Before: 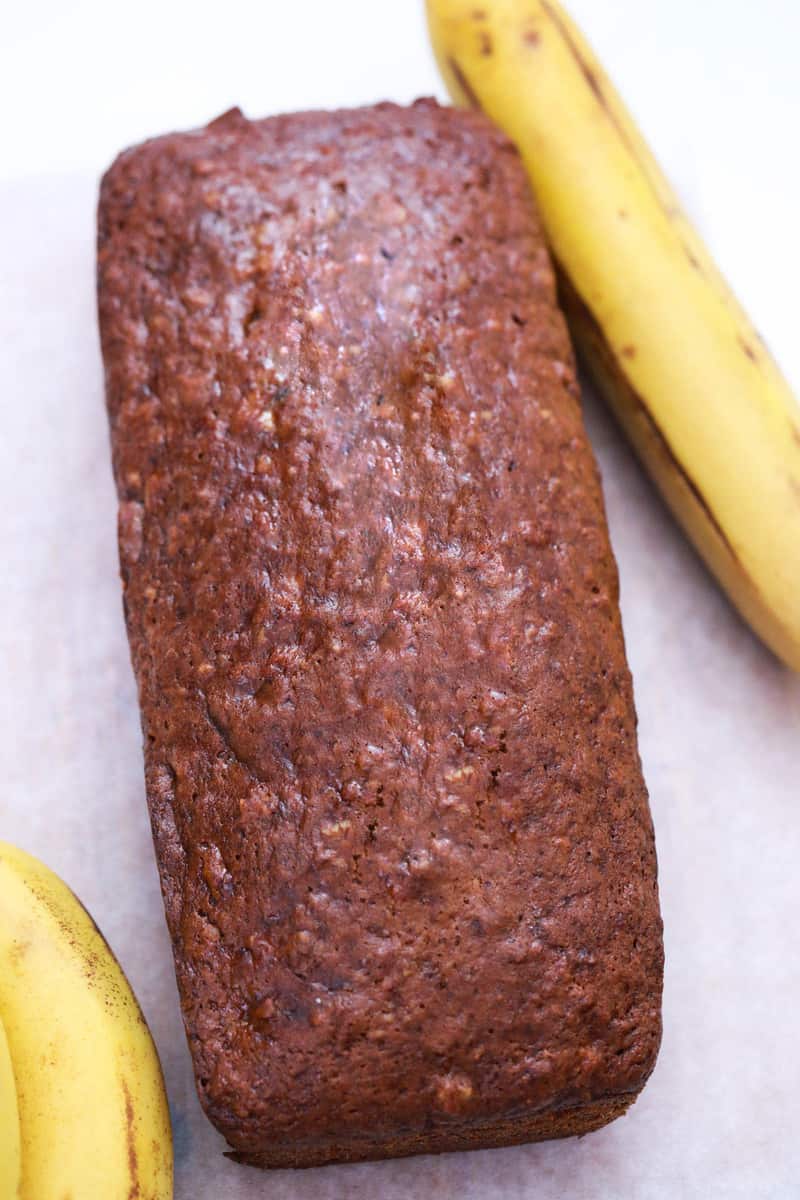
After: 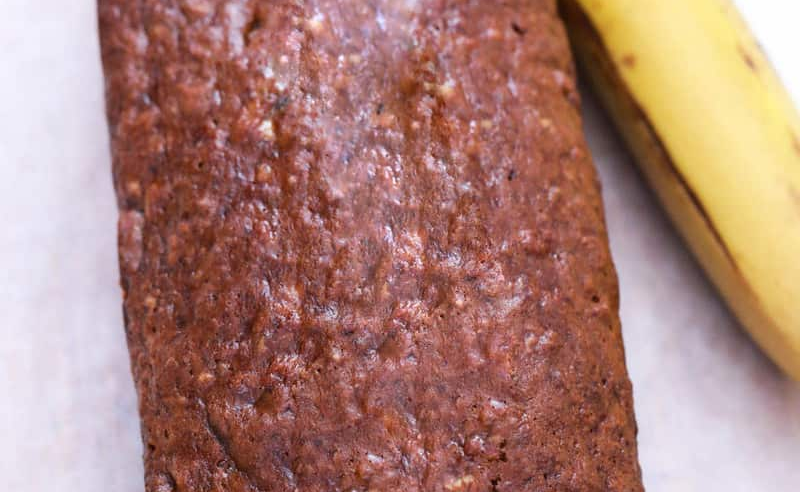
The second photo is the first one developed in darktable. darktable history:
crop and rotate: top 24.304%, bottom 34.636%
